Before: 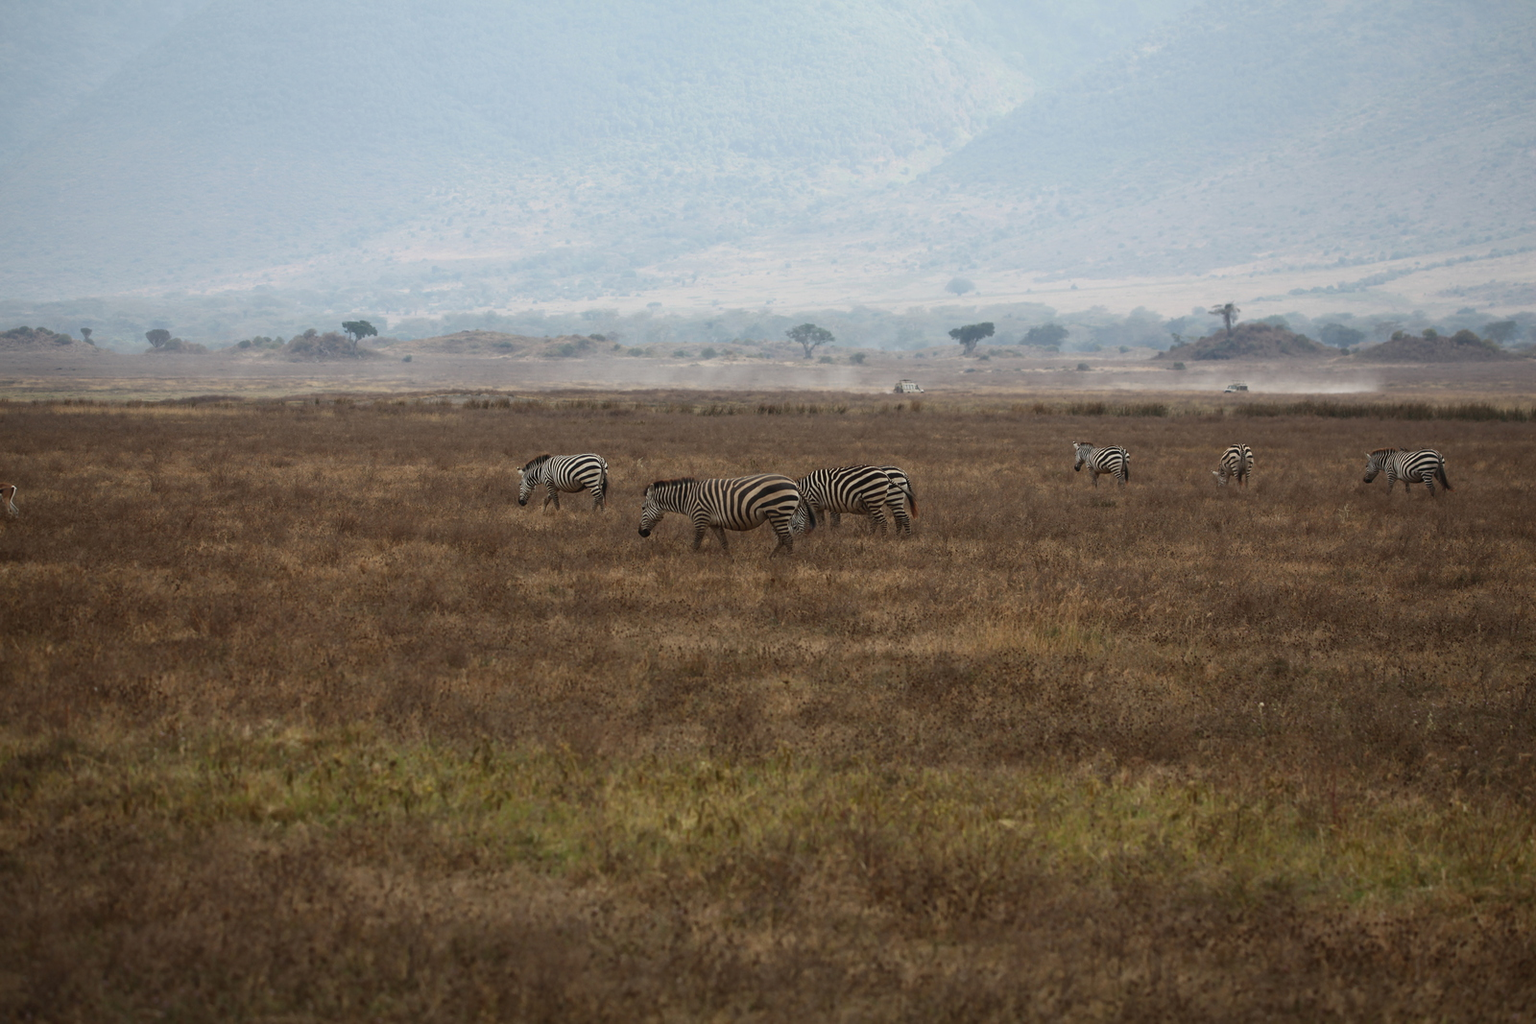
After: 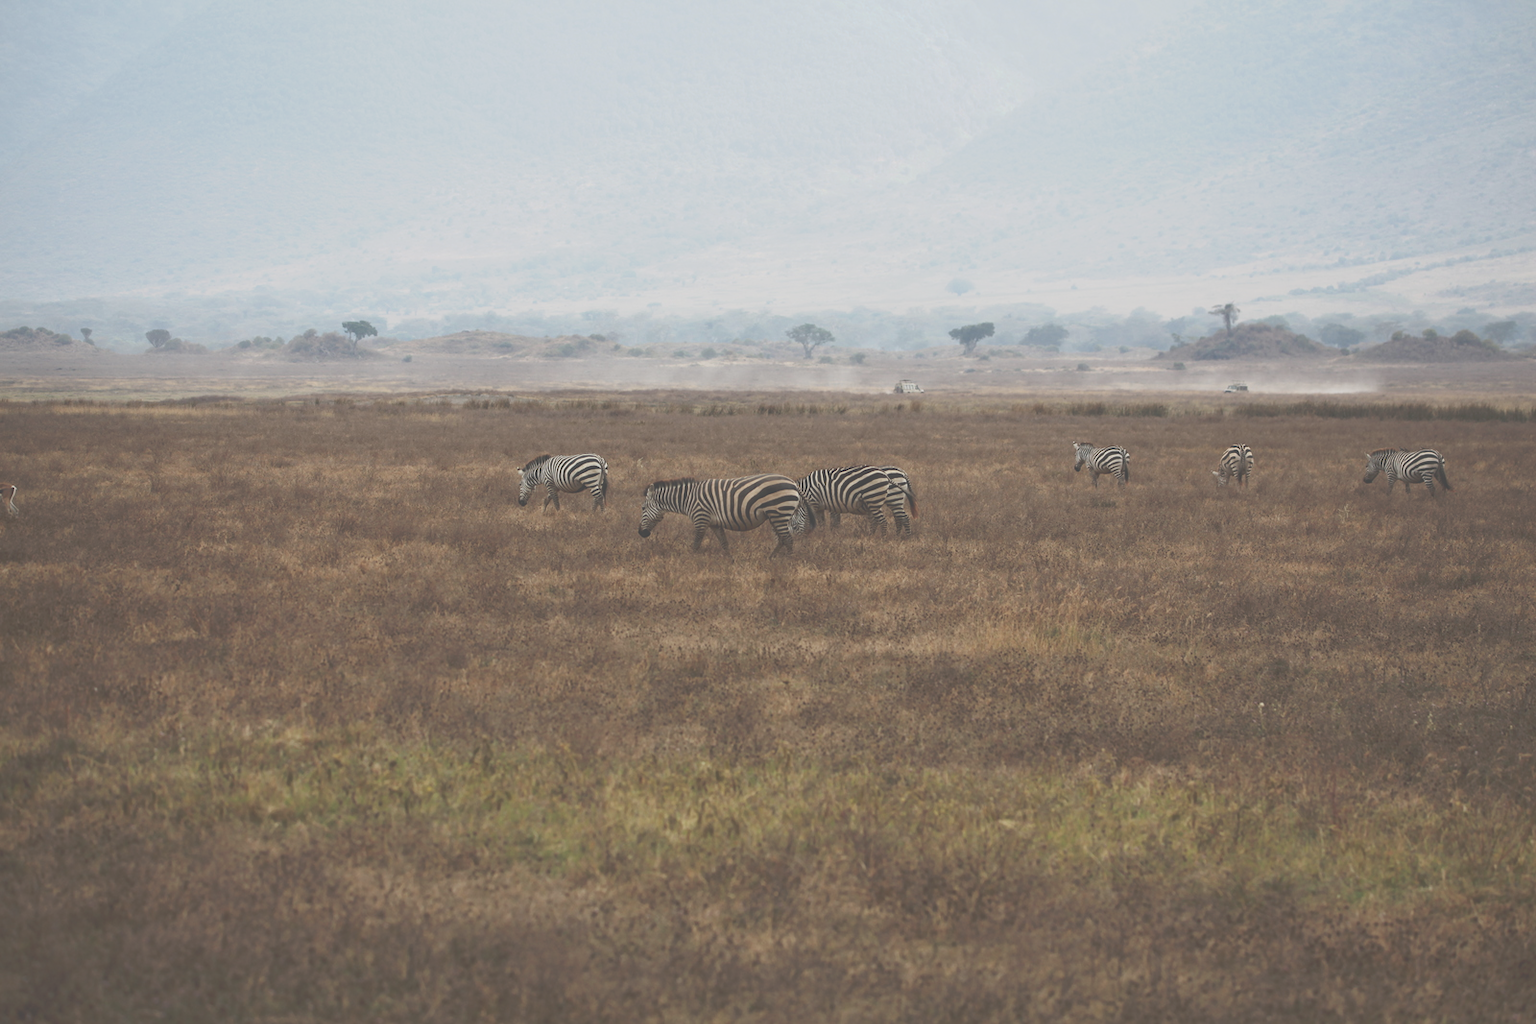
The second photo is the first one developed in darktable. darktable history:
exposure: exposure 0.127 EV, compensate highlight preservation false
tone curve: curves: ch0 [(0, 0) (0.003, 0.298) (0.011, 0.298) (0.025, 0.298) (0.044, 0.3) (0.069, 0.302) (0.1, 0.312) (0.136, 0.329) (0.177, 0.354) (0.224, 0.376) (0.277, 0.408) (0.335, 0.453) (0.399, 0.503) (0.468, 0.562) (0.543, 0.623) (0.623, 0.686) (0.709, 0.754) (0.801, 0.825) (0.898, 0.873) (1, 1)], preserve colors none
